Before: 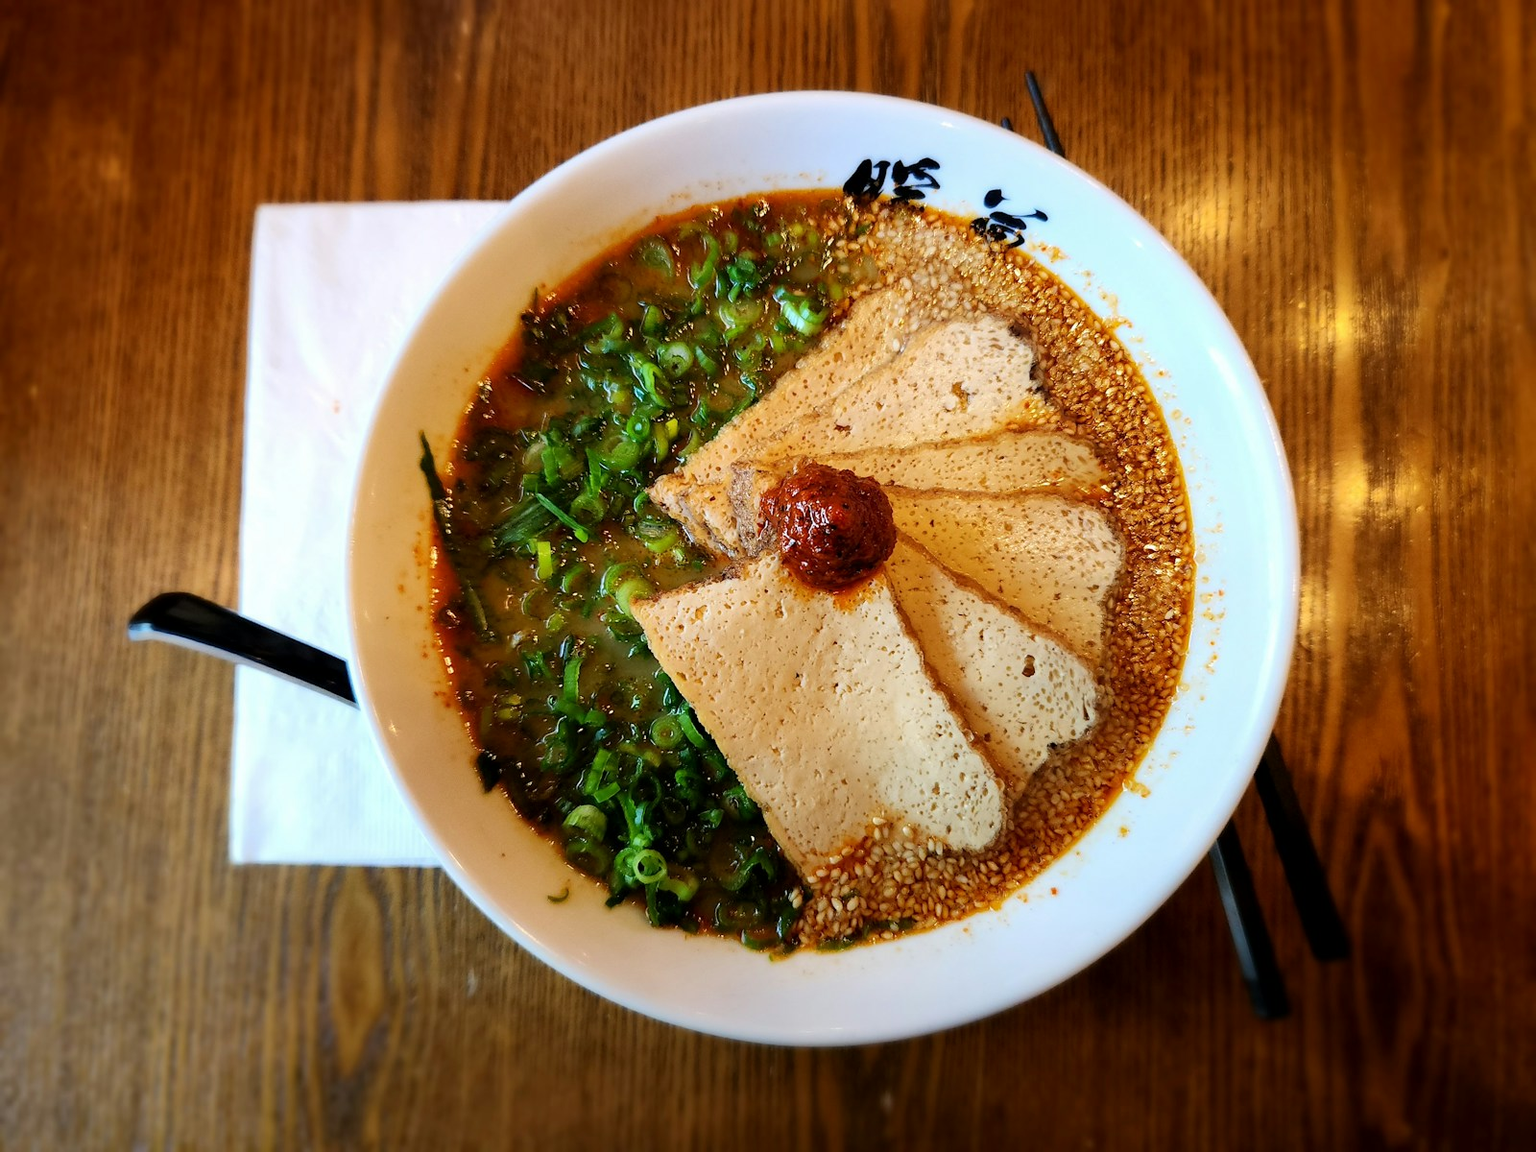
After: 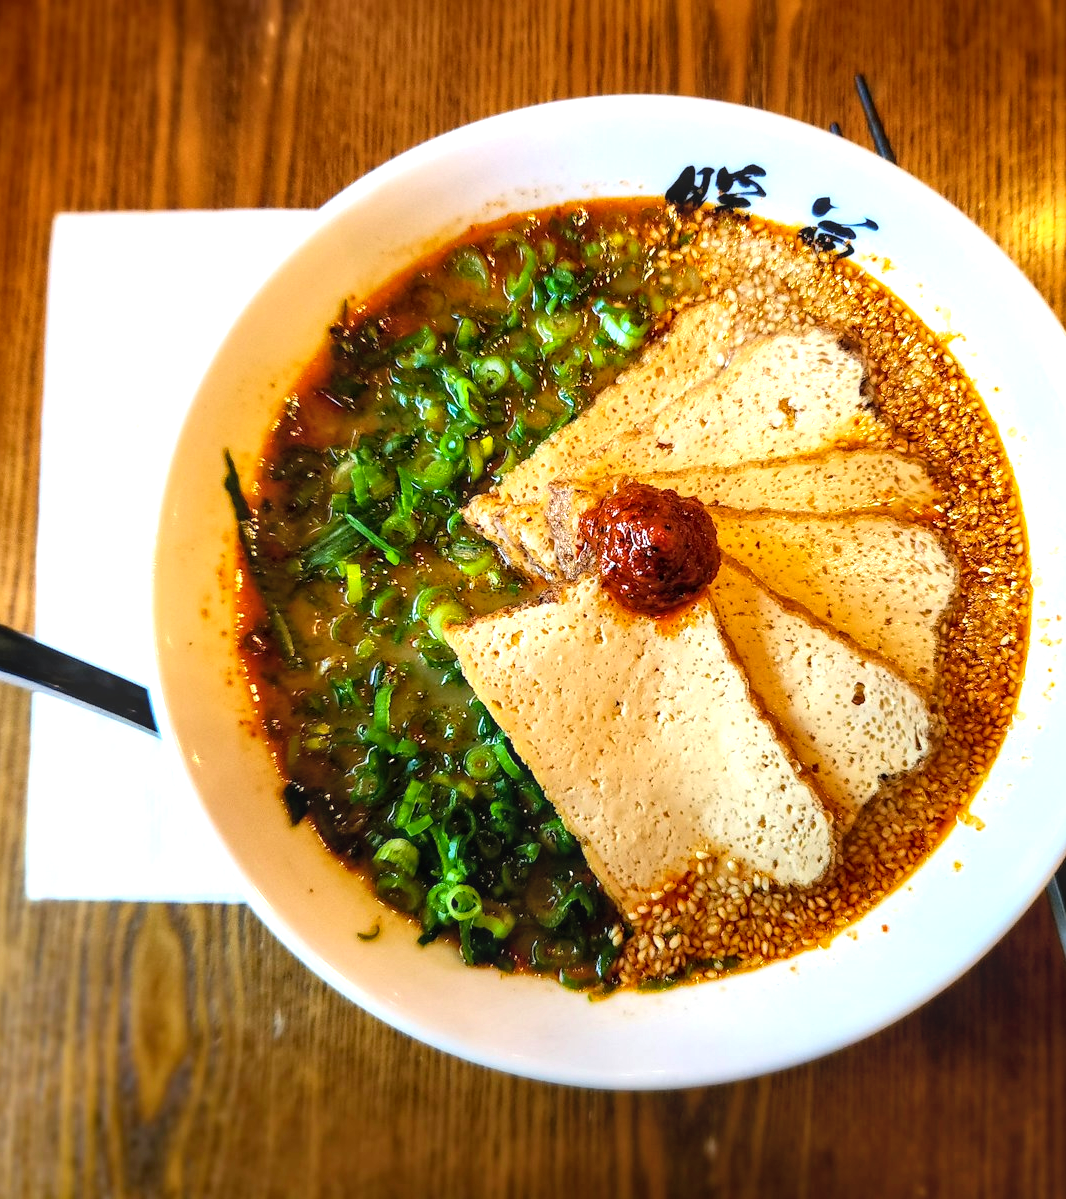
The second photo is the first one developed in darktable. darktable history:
crop and rotate: left 13.409%, right 19.924%
color balance rgb: perceptual saturation grading › global saturation 10%, global vibrance 10%
exposure: black level correction 0, exposure 0.7 EV, compensate exposure bias true, compensate highlight preservation false
local contrast: on, module defaults
